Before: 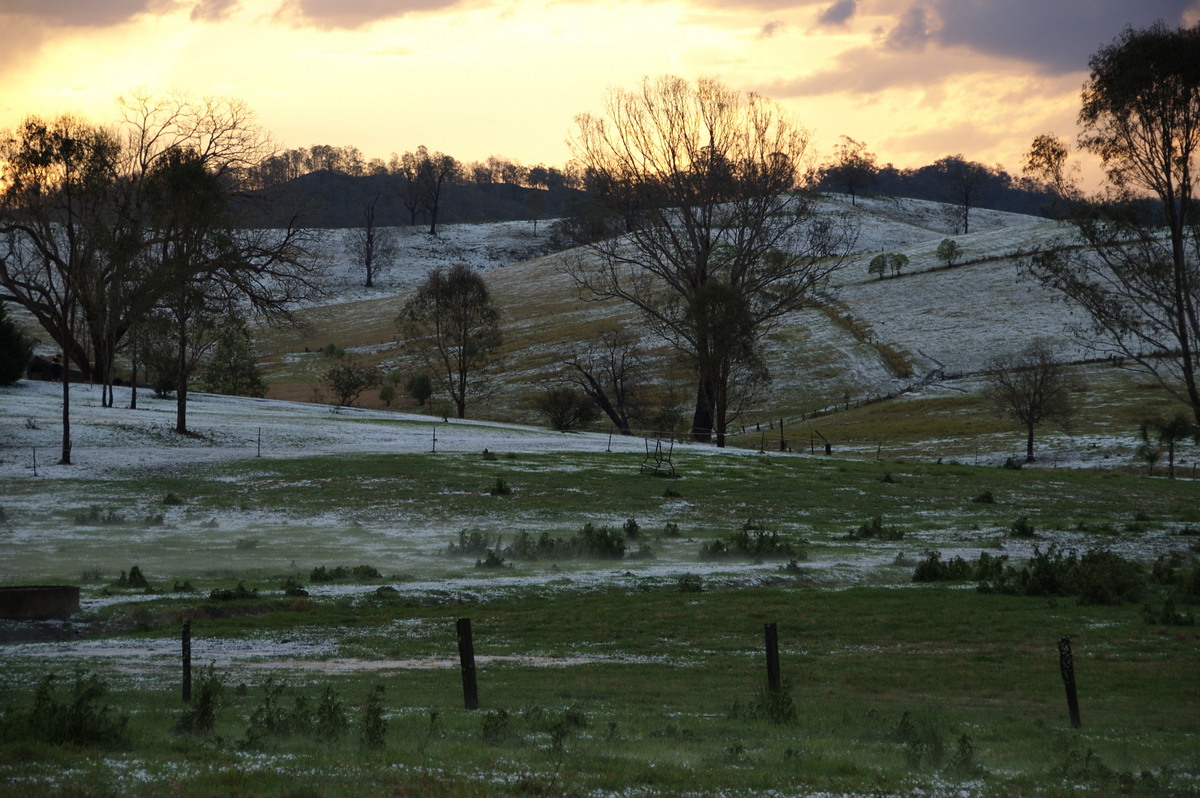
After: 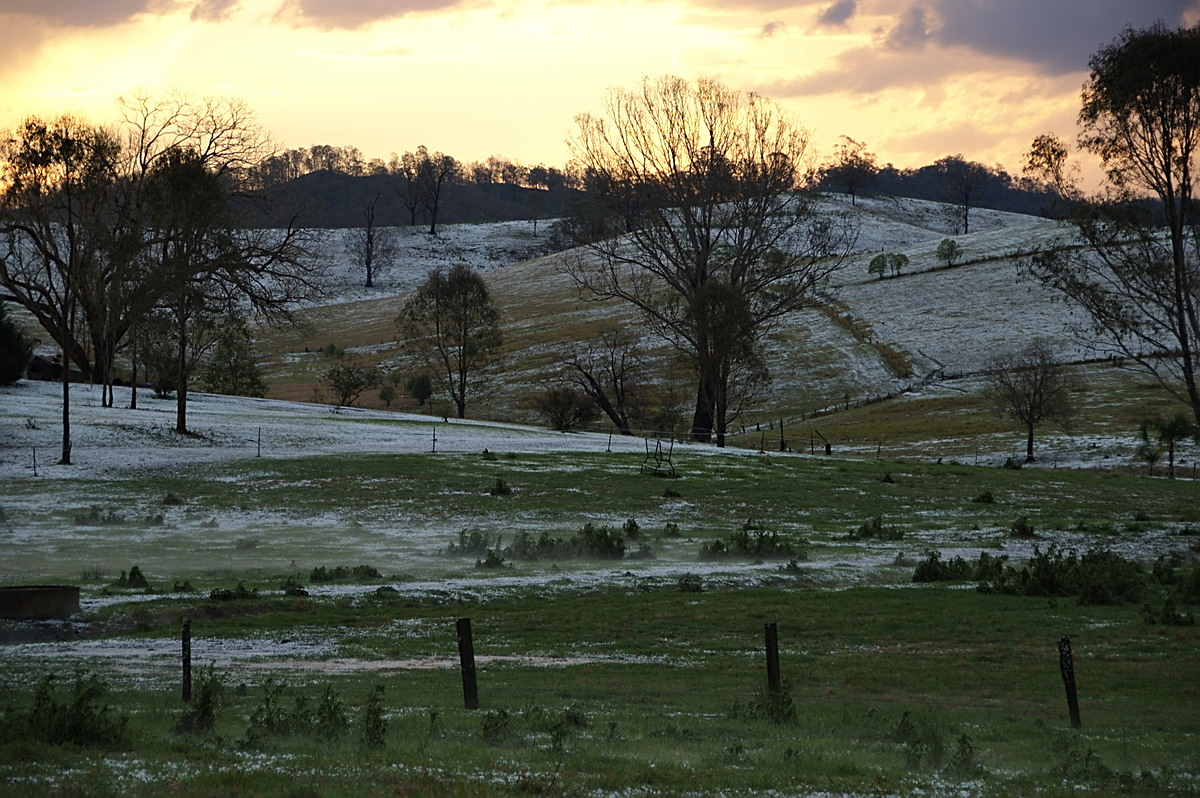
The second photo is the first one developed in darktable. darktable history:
sharpen: amount 0.478
color correction: highlights a* -0.182, highlights b* -0.124
